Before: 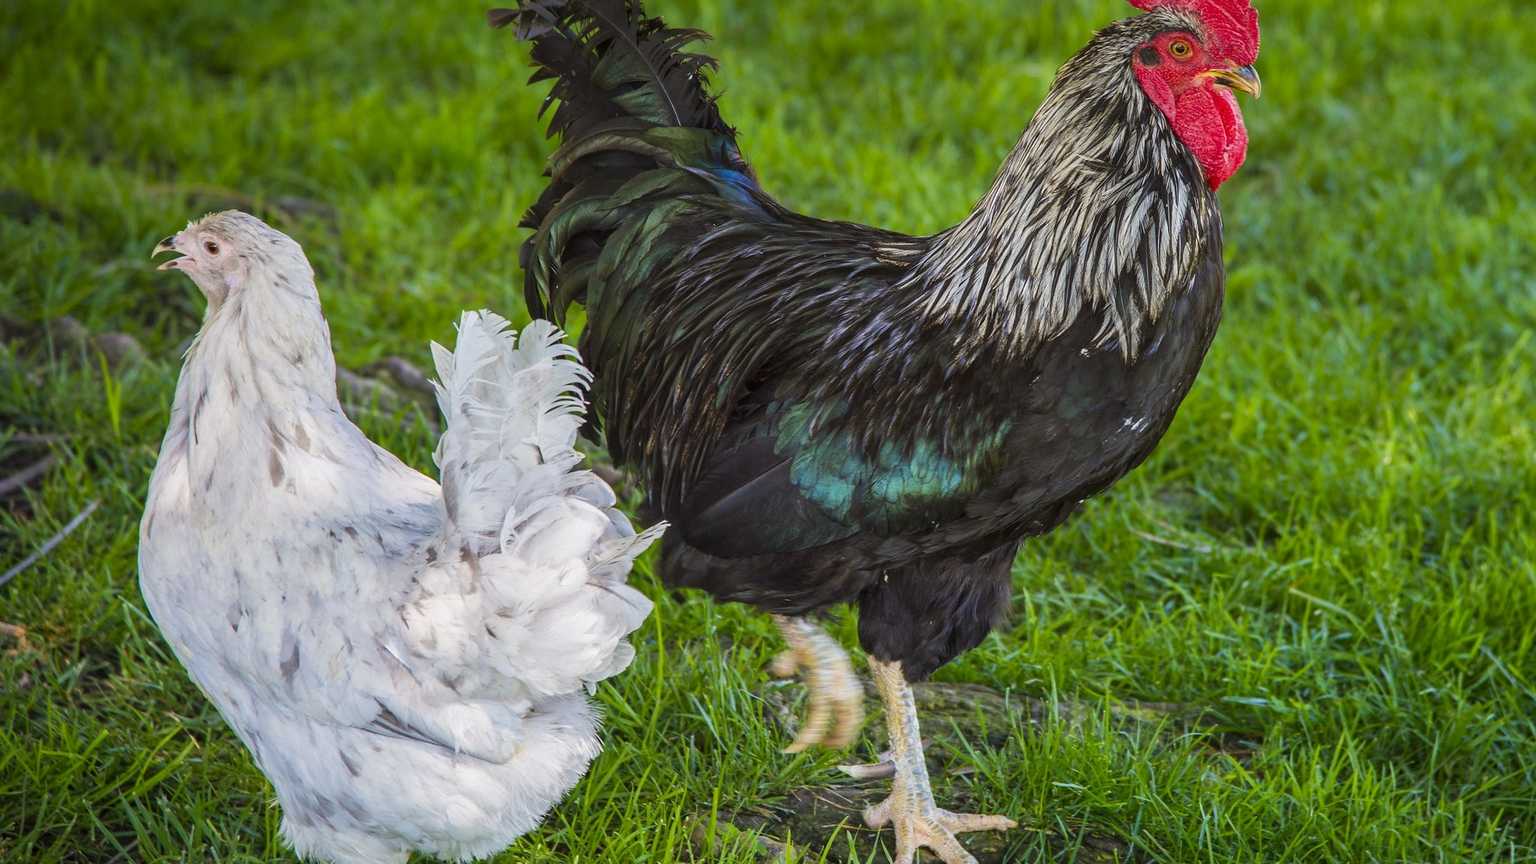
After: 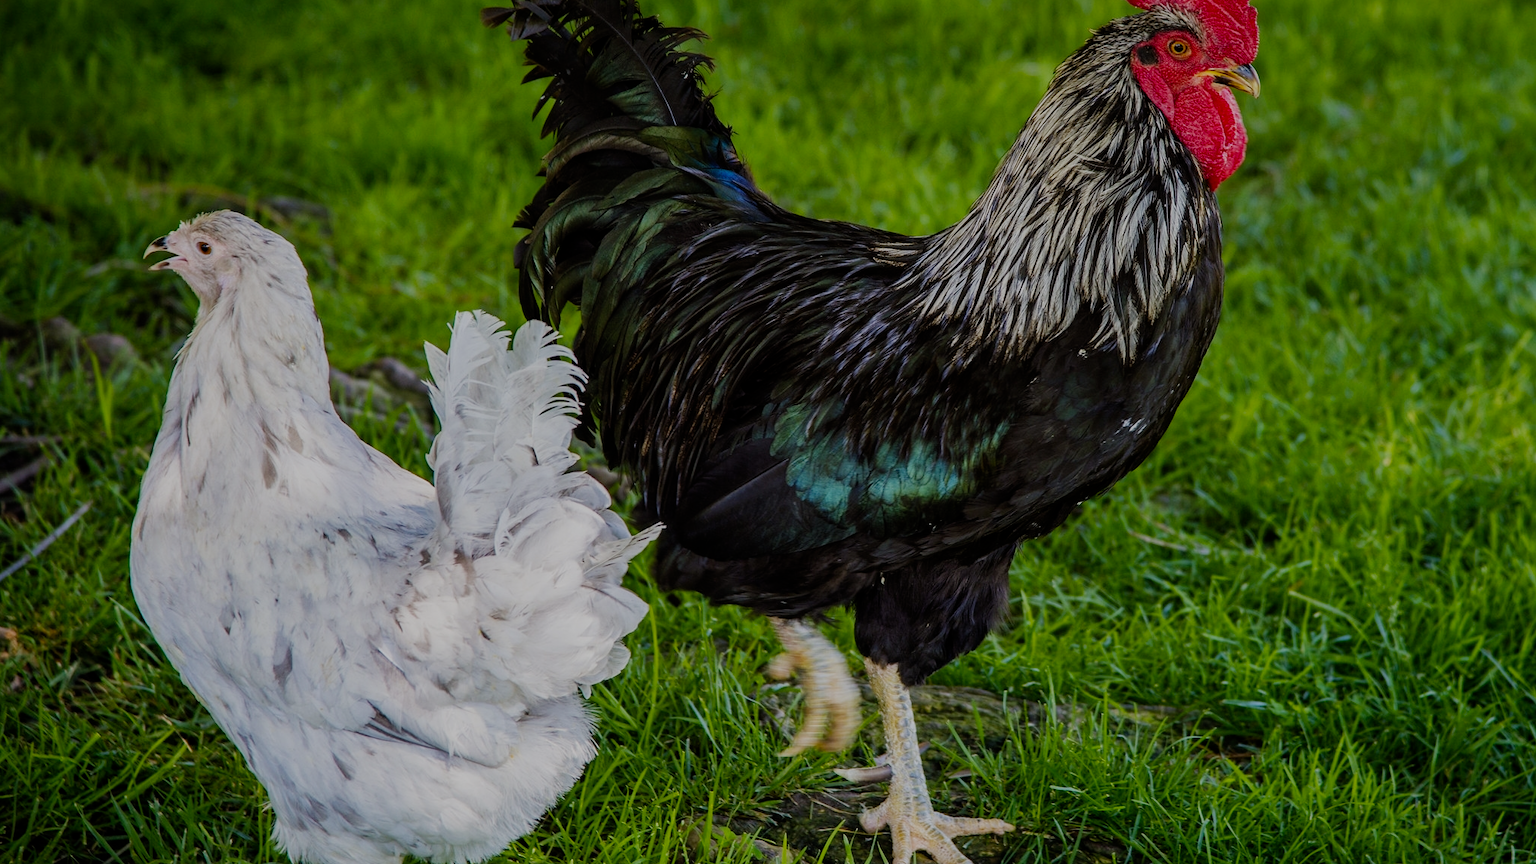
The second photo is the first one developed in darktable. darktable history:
filmic rgb: middle gray luminance 29%, black relative exposure -10.3 EV, white relative exposure 5.5 EV, threshold 6 EV, target black luminance 0%, hardness 3.95, latitude 2.04%, contrast 1.132, highlights saturation mix 5%, shadows ↔ highlights balance 15.11%, preserve chrominance no, color science v3 (2019), use custom middle-gray values true, iterations of high-quality reconstruction 0, enable highlight reconstruction true
crop and rotate: left 0.614%, top 0.179%, bottom 0.309%
